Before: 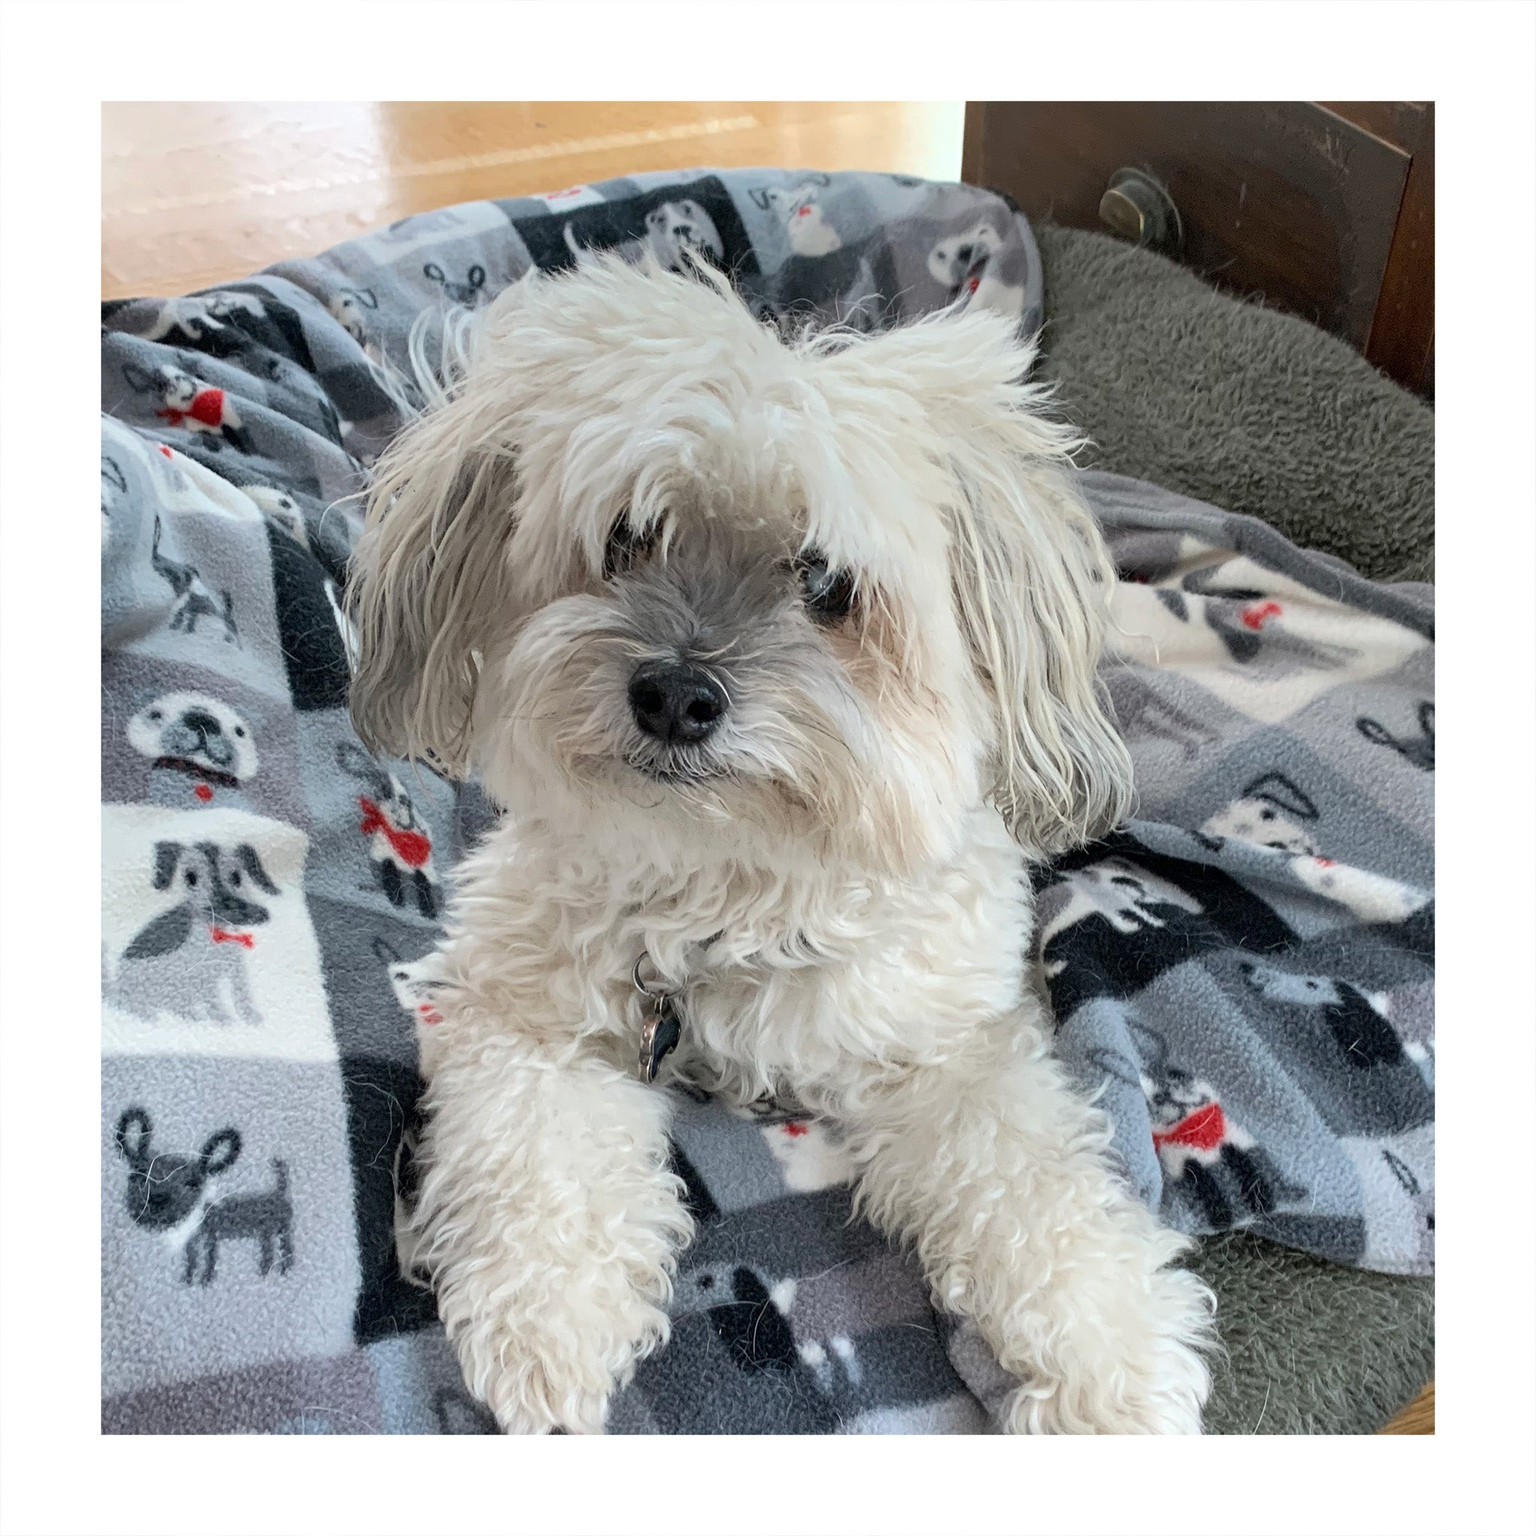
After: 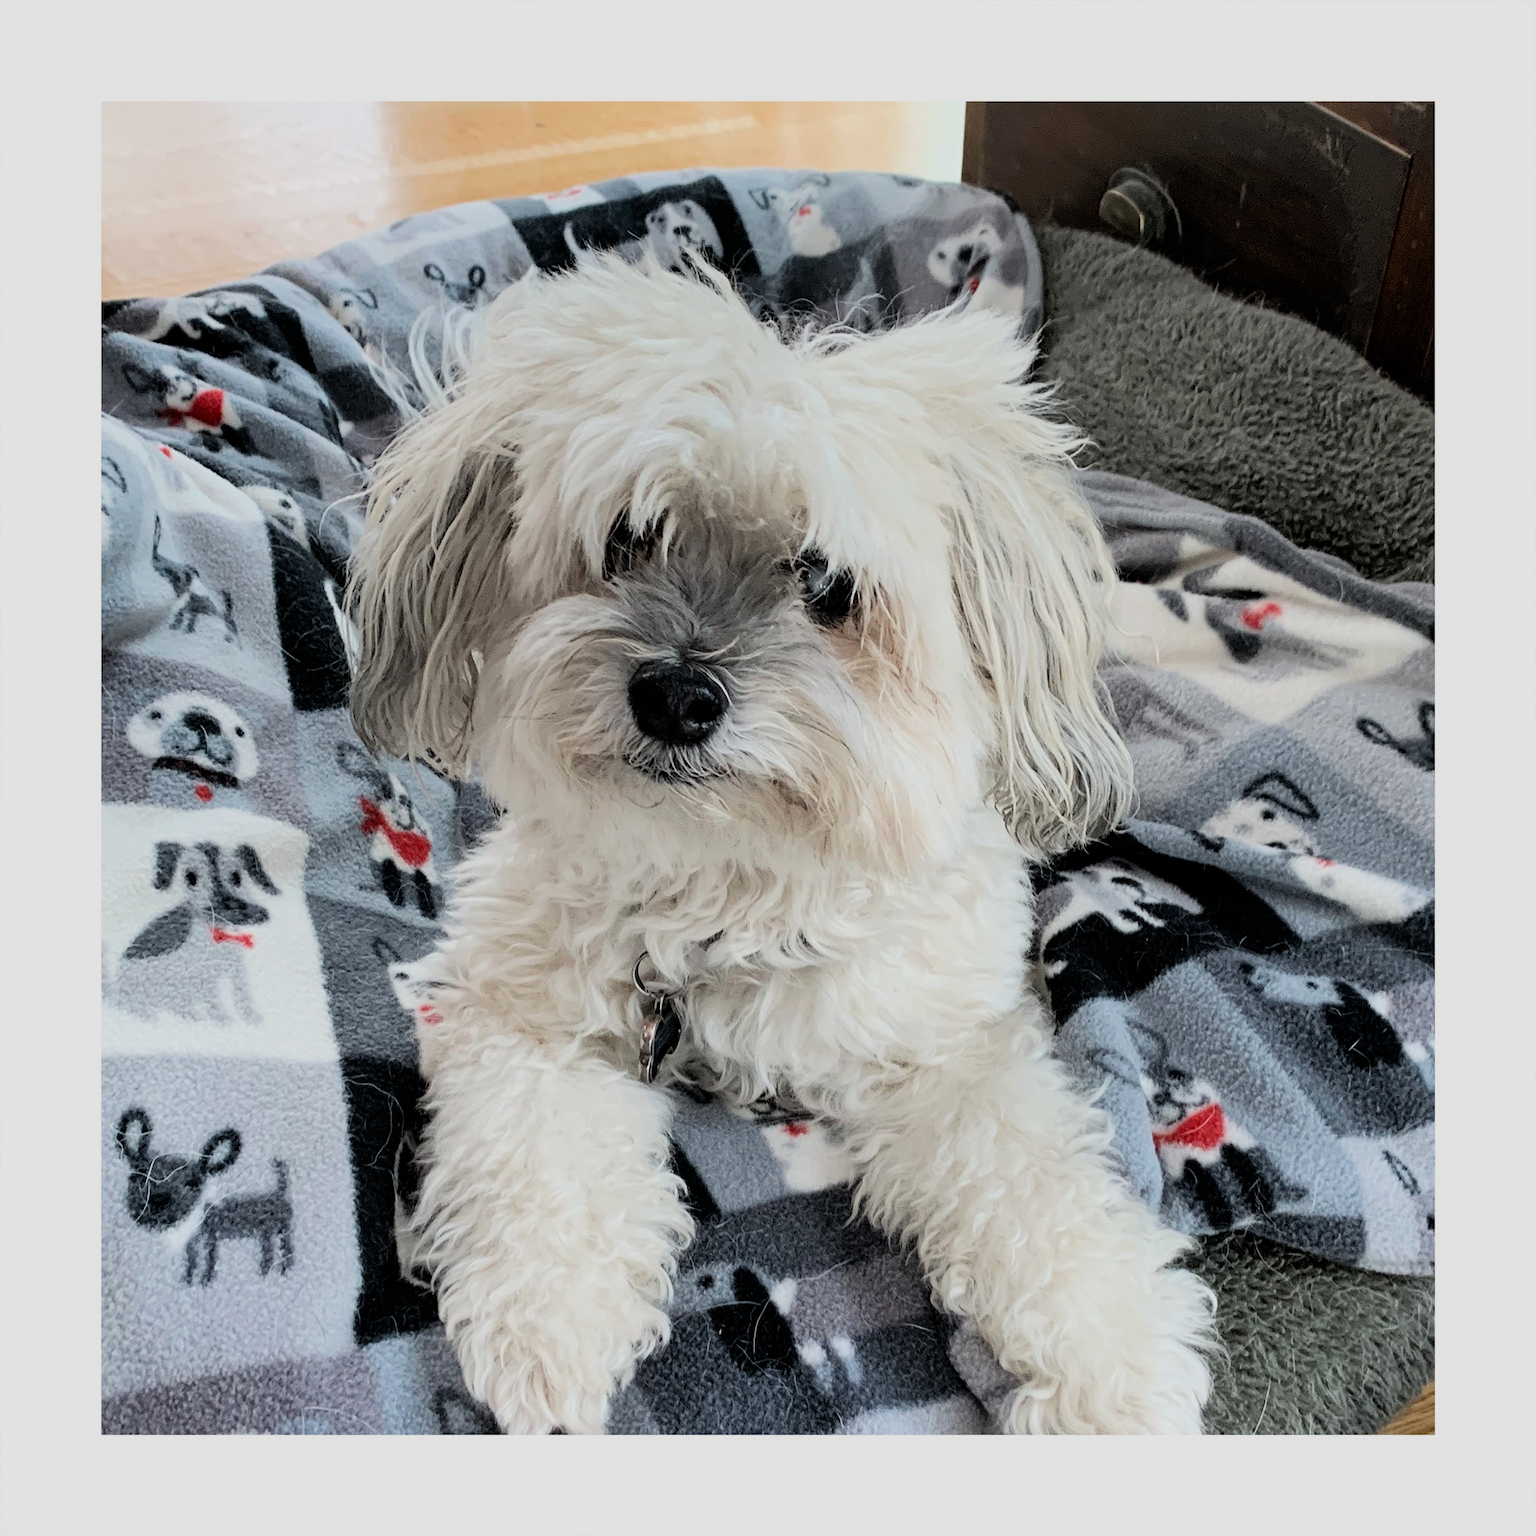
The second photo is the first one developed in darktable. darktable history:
filmic rgb: black relative exposure -7.5 EV, white relative exposure 4.99 EV, hardness 3.32, contrast 1.299
